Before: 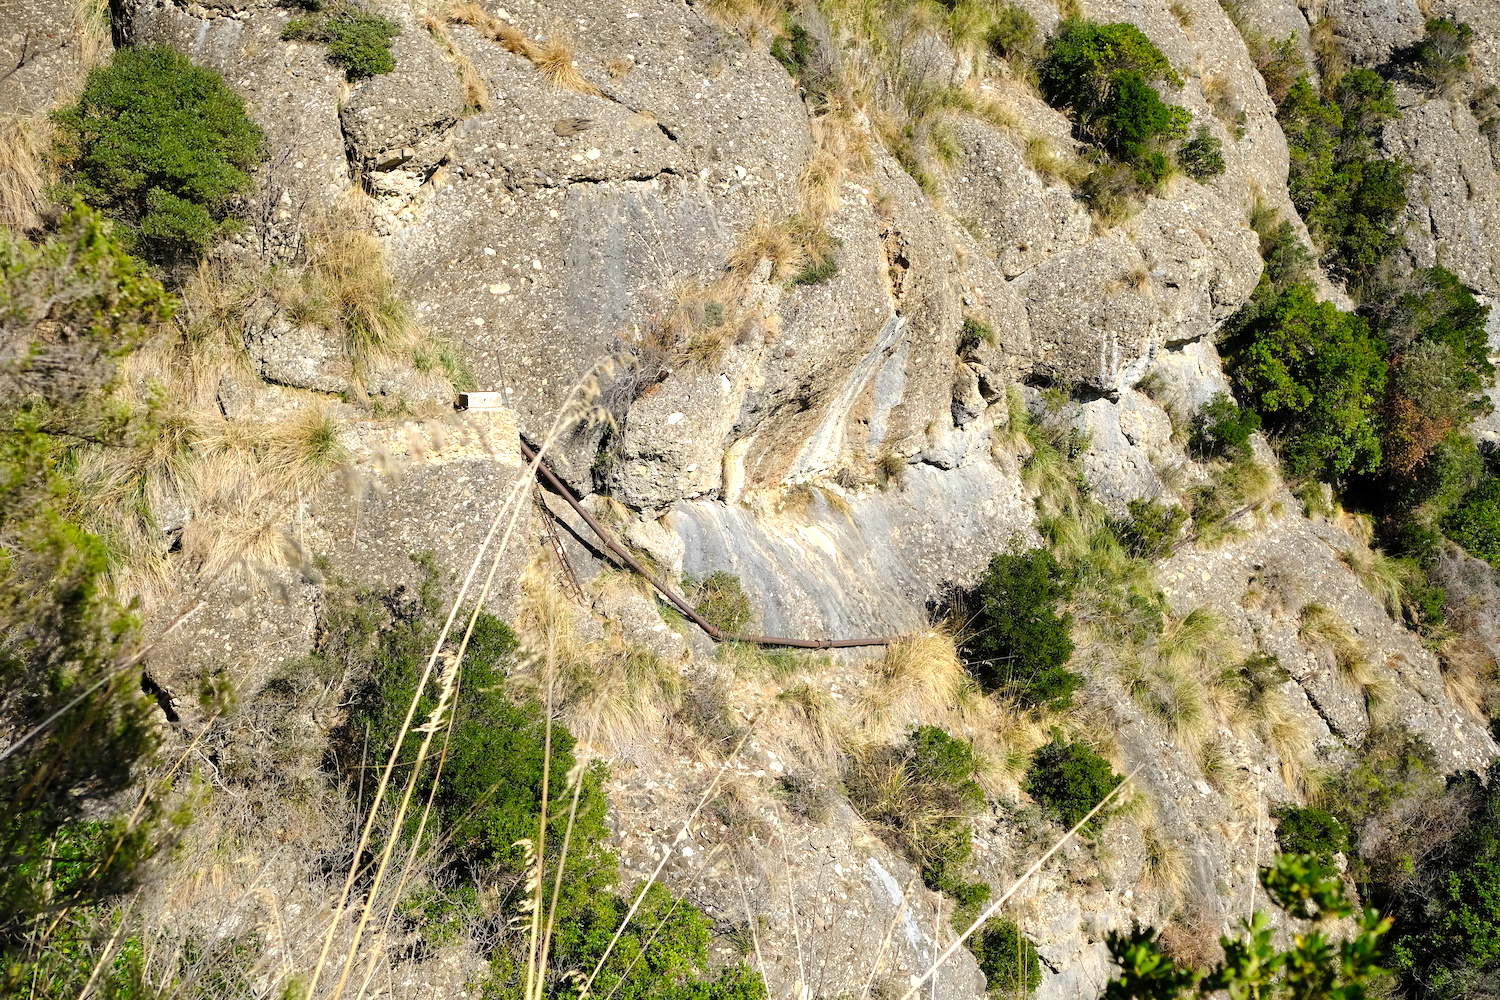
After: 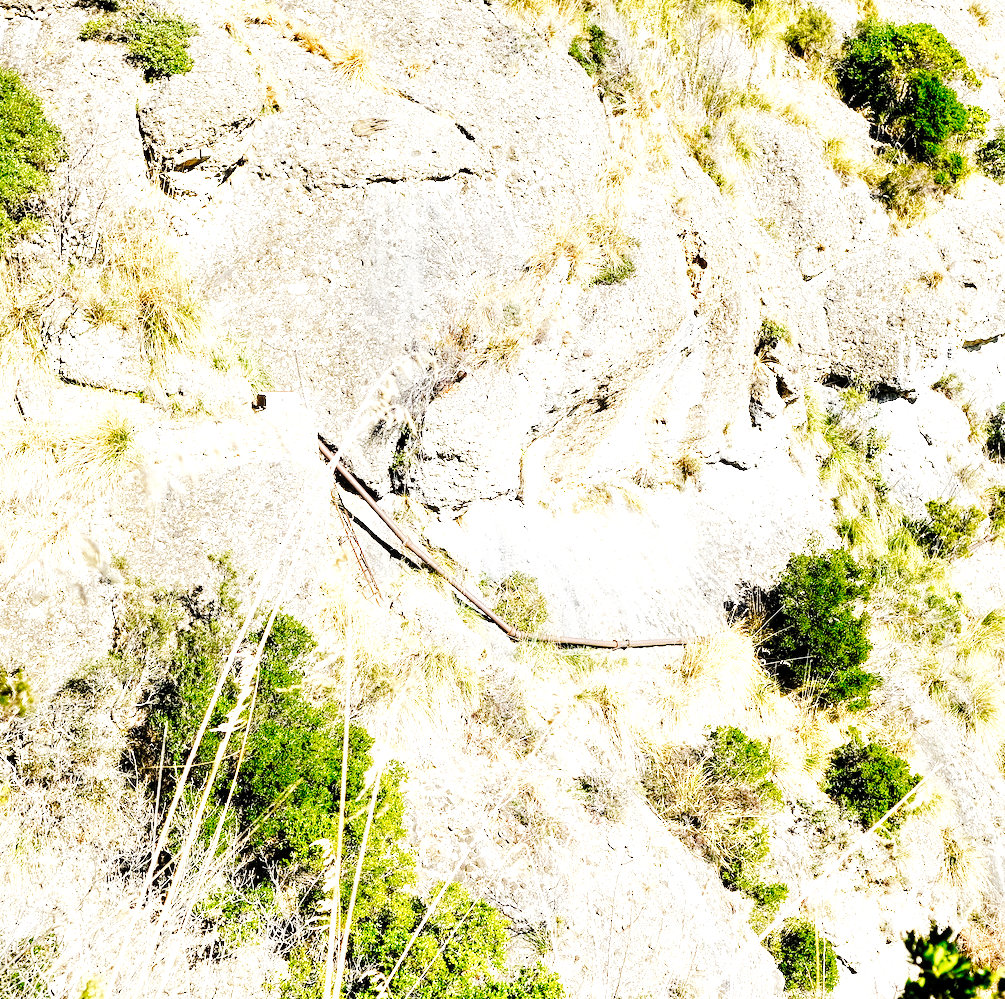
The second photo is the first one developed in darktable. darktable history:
crop and rotate: left 13.492%, right 19.503%
tone curve: curves: ch0 [(0, 0) (0.003, 0.046) (0.011, 0.052) (0.025, 0.059) (0.044, 0.069) (0.069, 0.084) (0.1, 0.107) (0.136, 0.133) (0.177, 0.171) (0.224, 0.216) (0.277, 0.293) (0.335, 0.371) (0.399, 0.481) (0.468, 0.577) (0.543, 0.662) (0.623, 0.749) (0.709, 0.831) (0.801, 0.891) (0.898, 0.942) (1, 1)], preserve colors none
local contrast: highlights 106%, shadows 101%, detail 201%, midtone range 0.2
base curve: curves: ch0 [(0, 0) (0.012, 0.01) (0.073, 0.168) (0.31, 0.711) (0.645, 0.957) (1, 1)], preserve colors none
